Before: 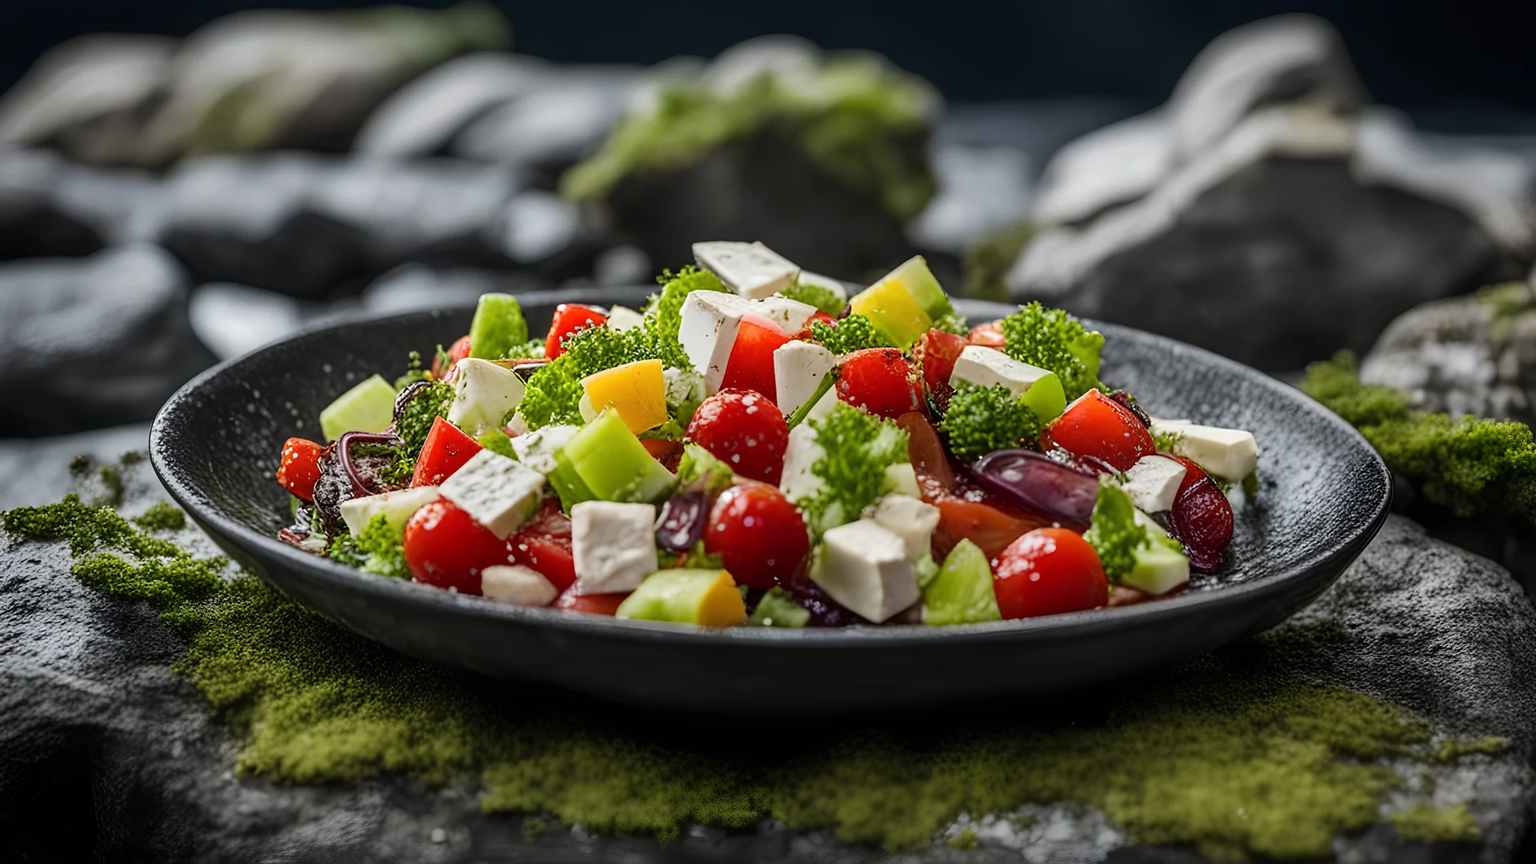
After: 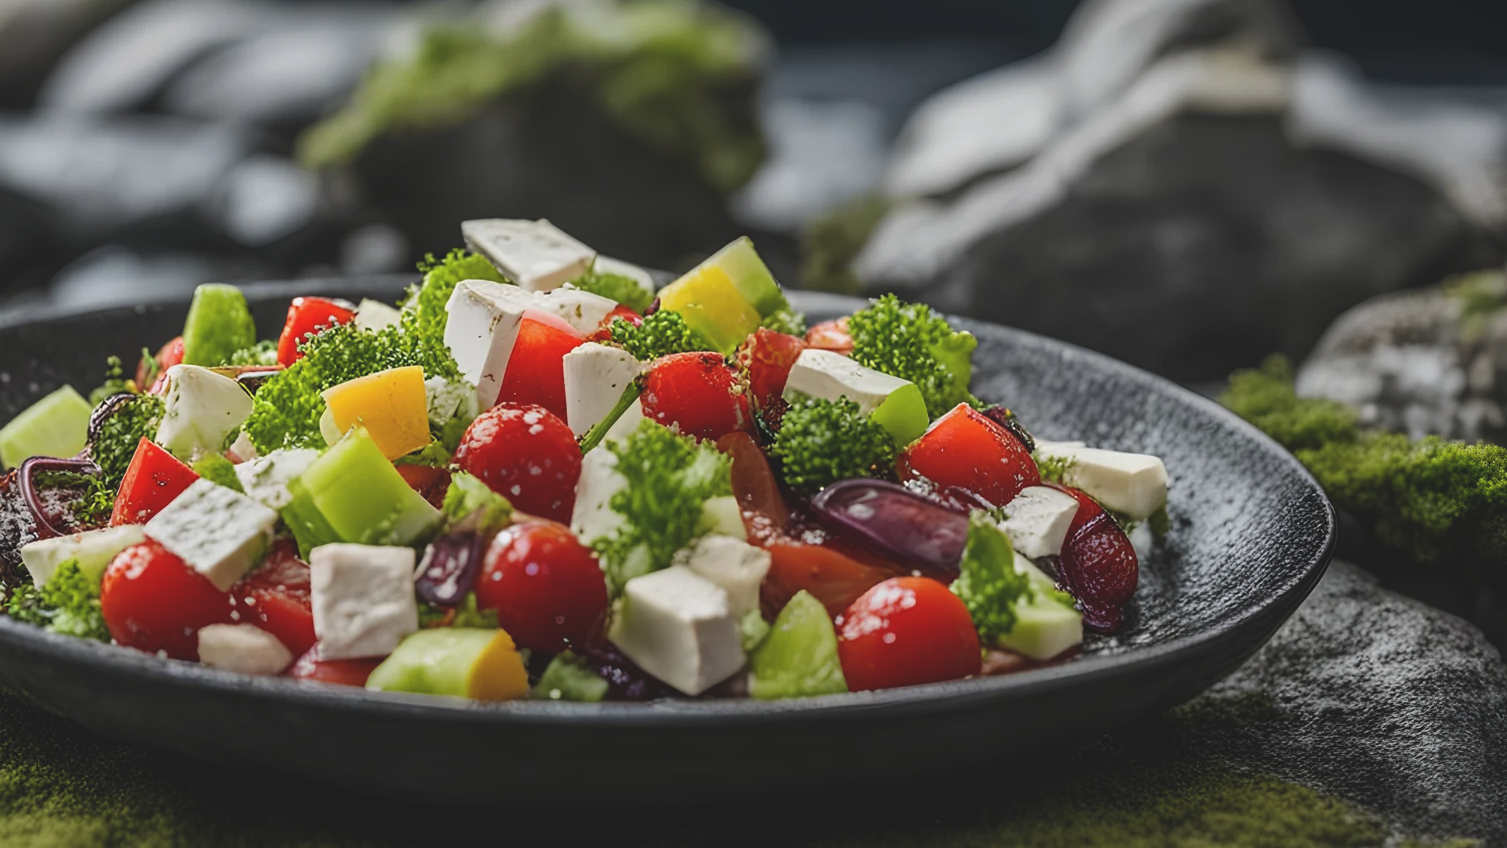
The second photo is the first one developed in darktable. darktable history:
exposure: black level correction -0.014, exposure -0.19 EV, compensate highlight preservation false
crop and rotate: left 21.059%, top 7.78%, right 0.435%, bottom 13.638%
shadows and highlights: radius 334.65, shadows 63.99, highlights 5.75, compress 87.44%, soften with gaussian
